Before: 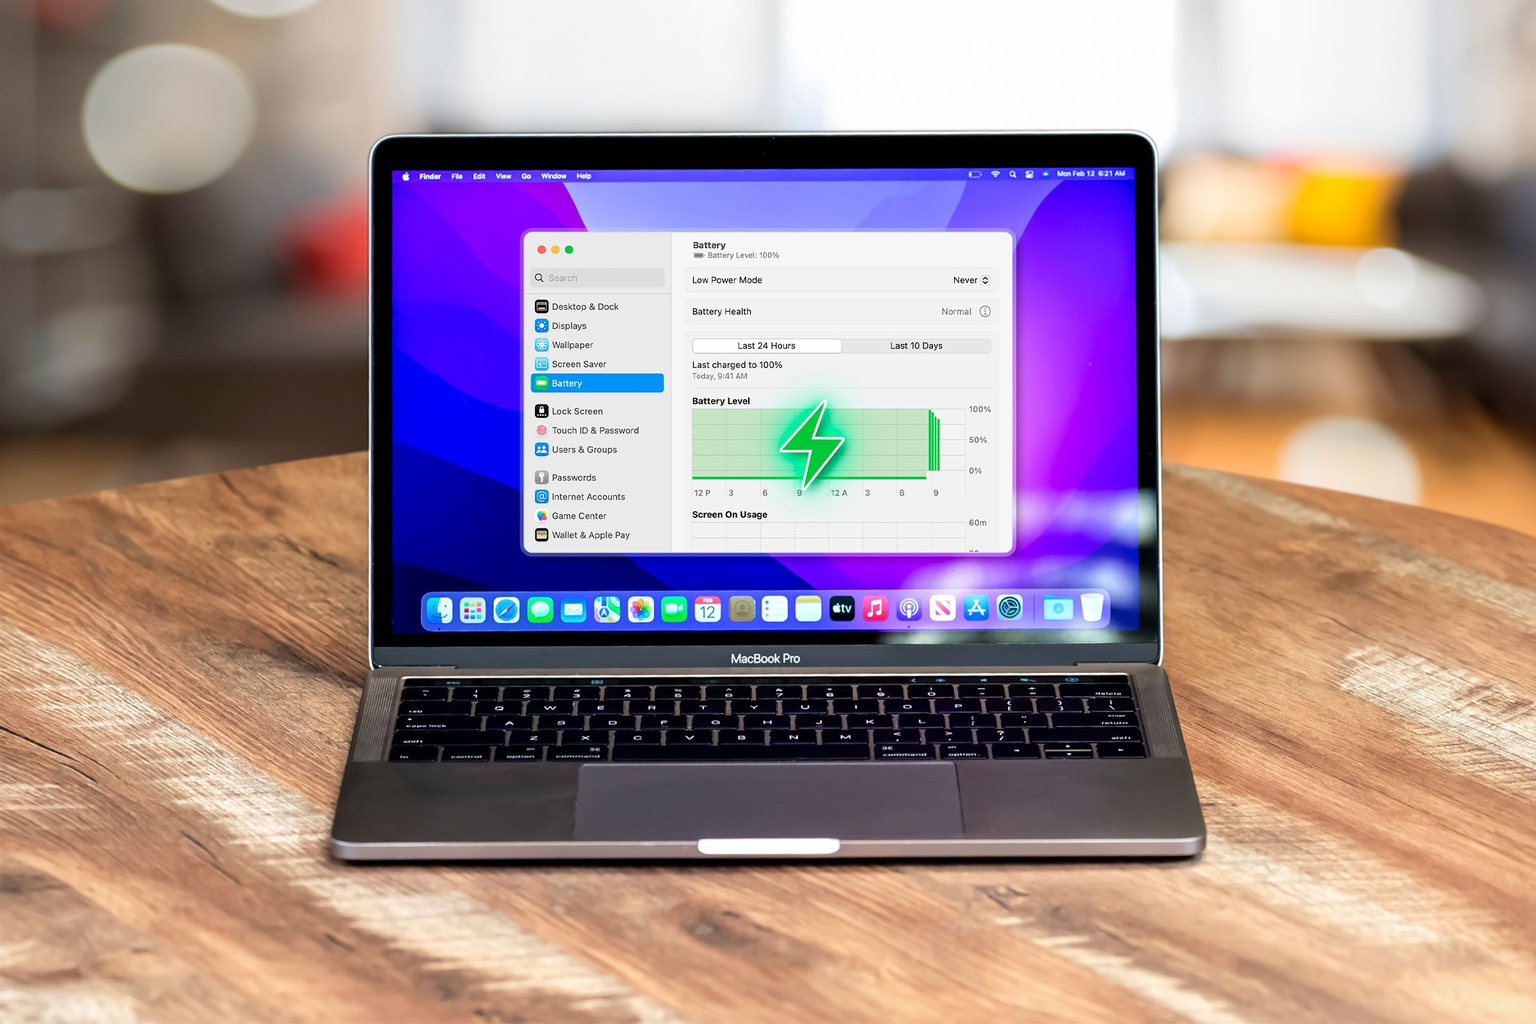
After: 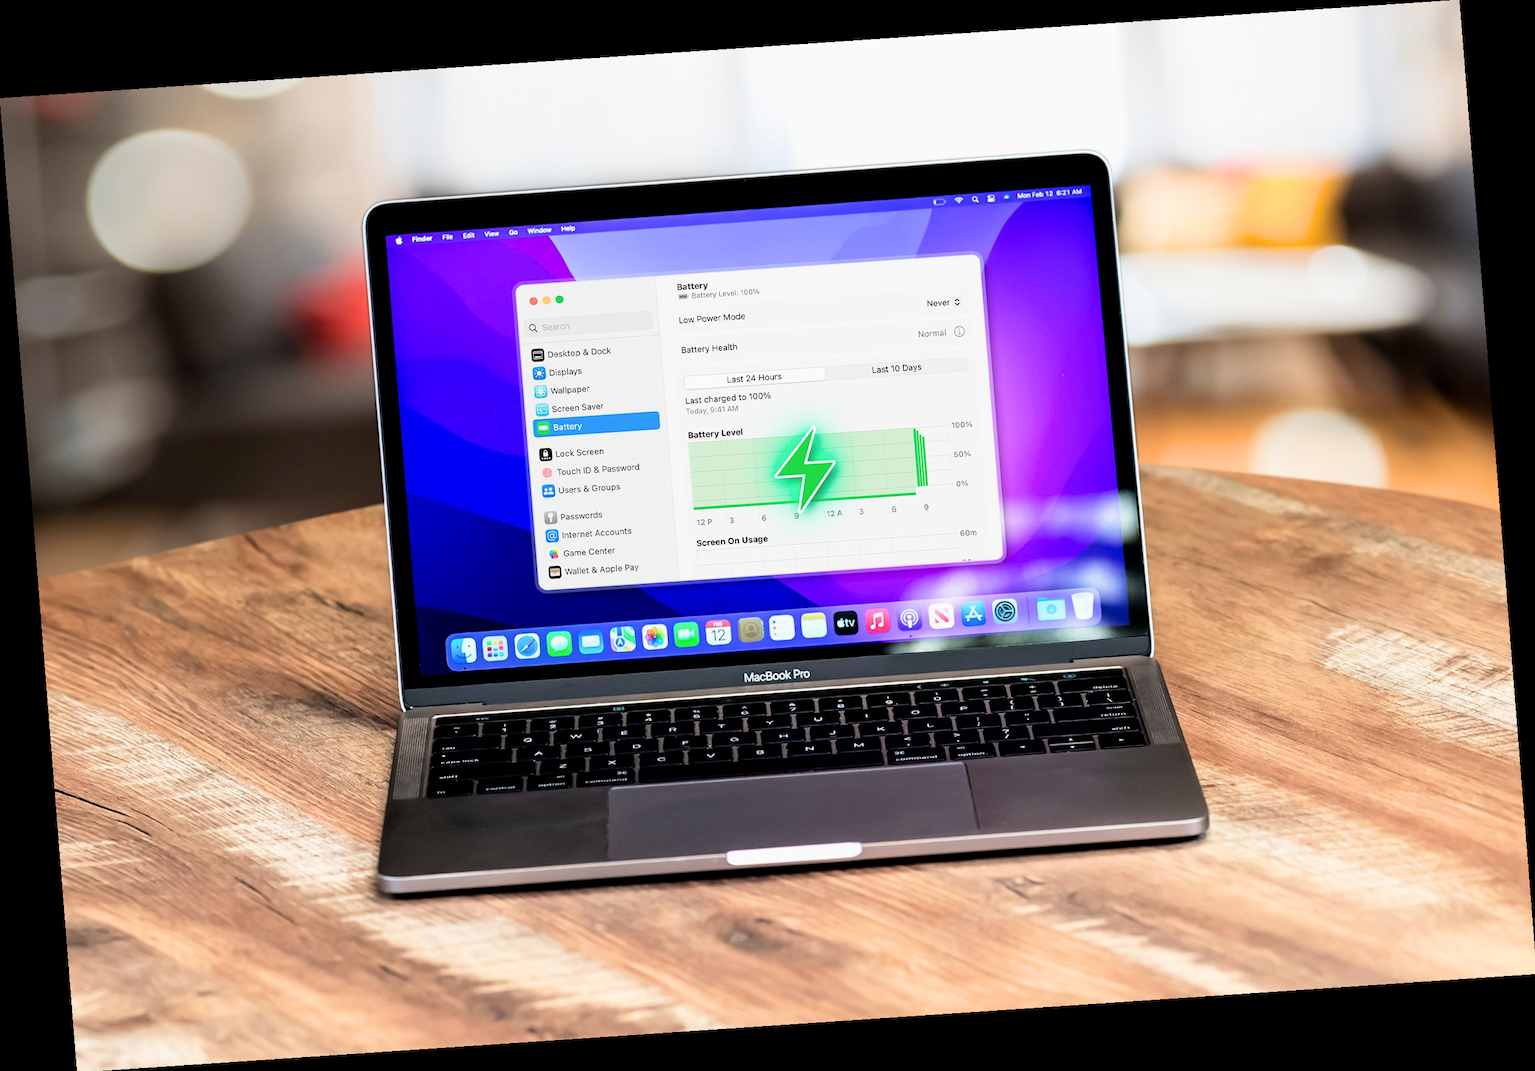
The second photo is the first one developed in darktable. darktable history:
exposure: exposure 0.2 EV, compensate highlight preservation false
rotate and perspective: rotation -4.2°, shear 0.006, automatic cropping off
filmic rgb: black relative exposure -8.07 EV, white relative exposure 3 EV, hardness 5.35, contrast 1.25
